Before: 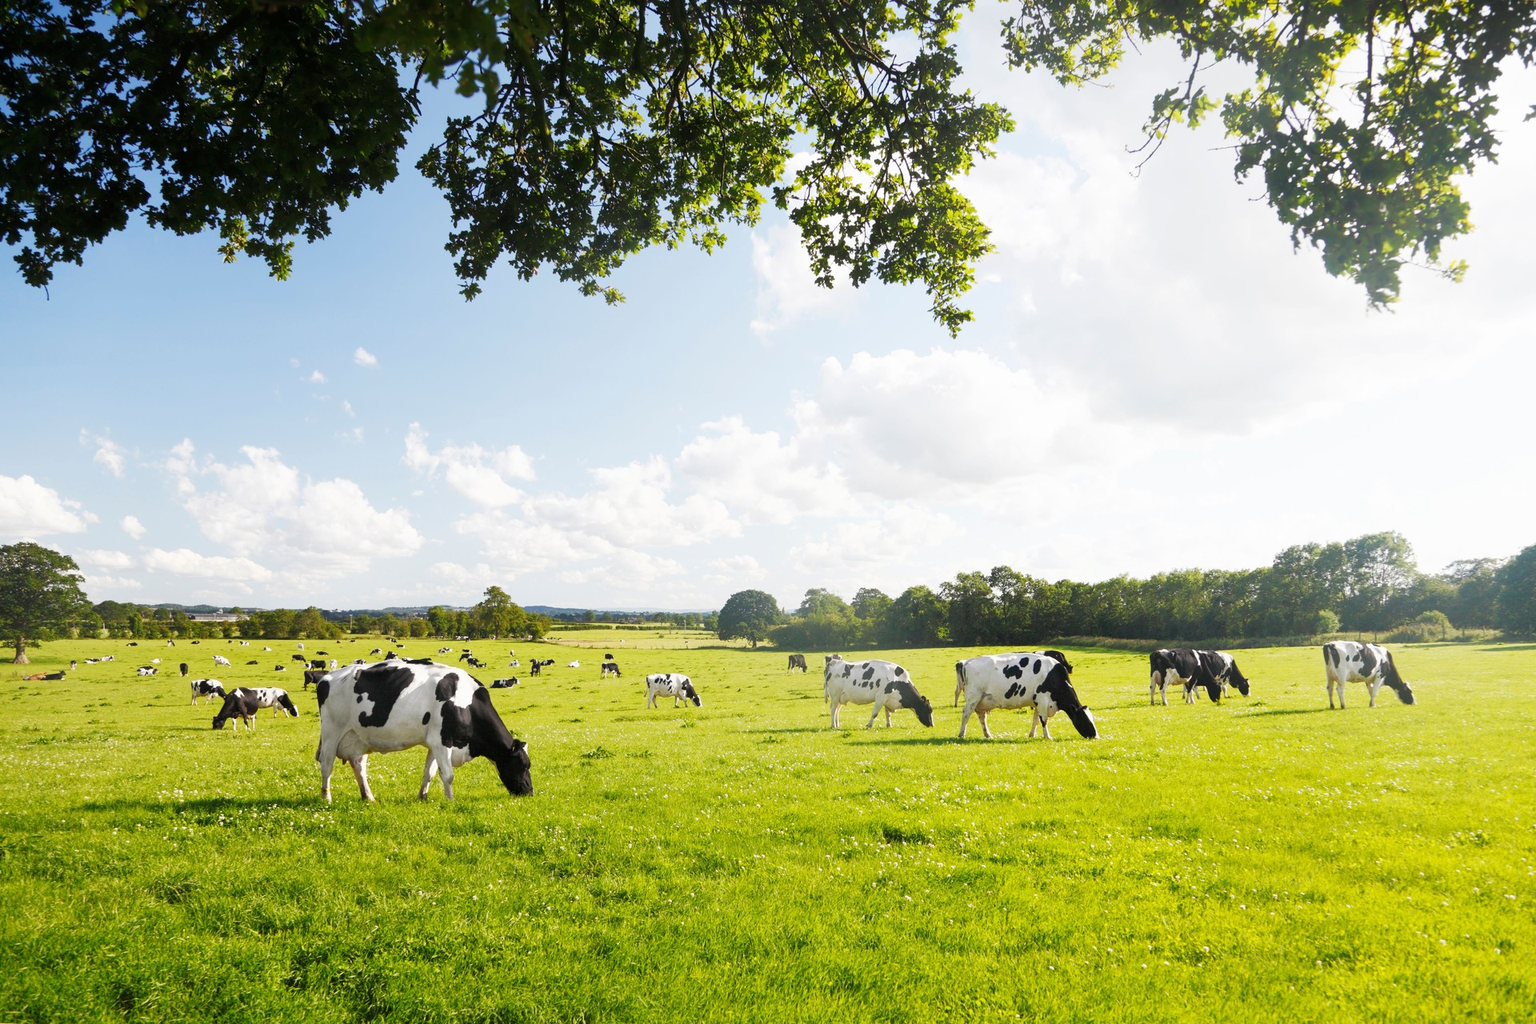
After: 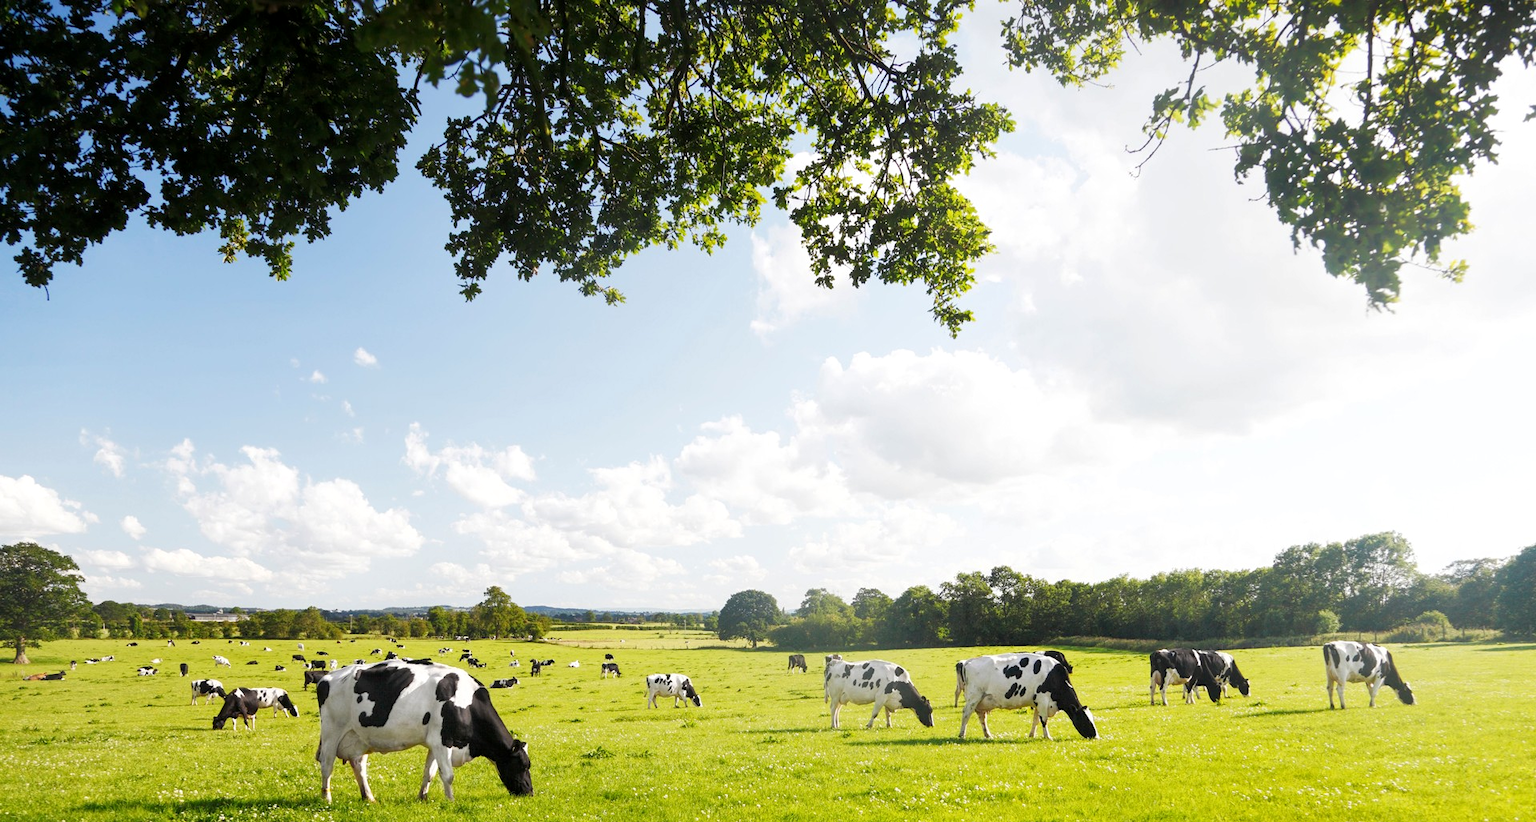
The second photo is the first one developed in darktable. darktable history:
crop: bottom 19.644%
local contrast: highlights 100%, shadows 100%, detail 120%, midtone range 0.2
